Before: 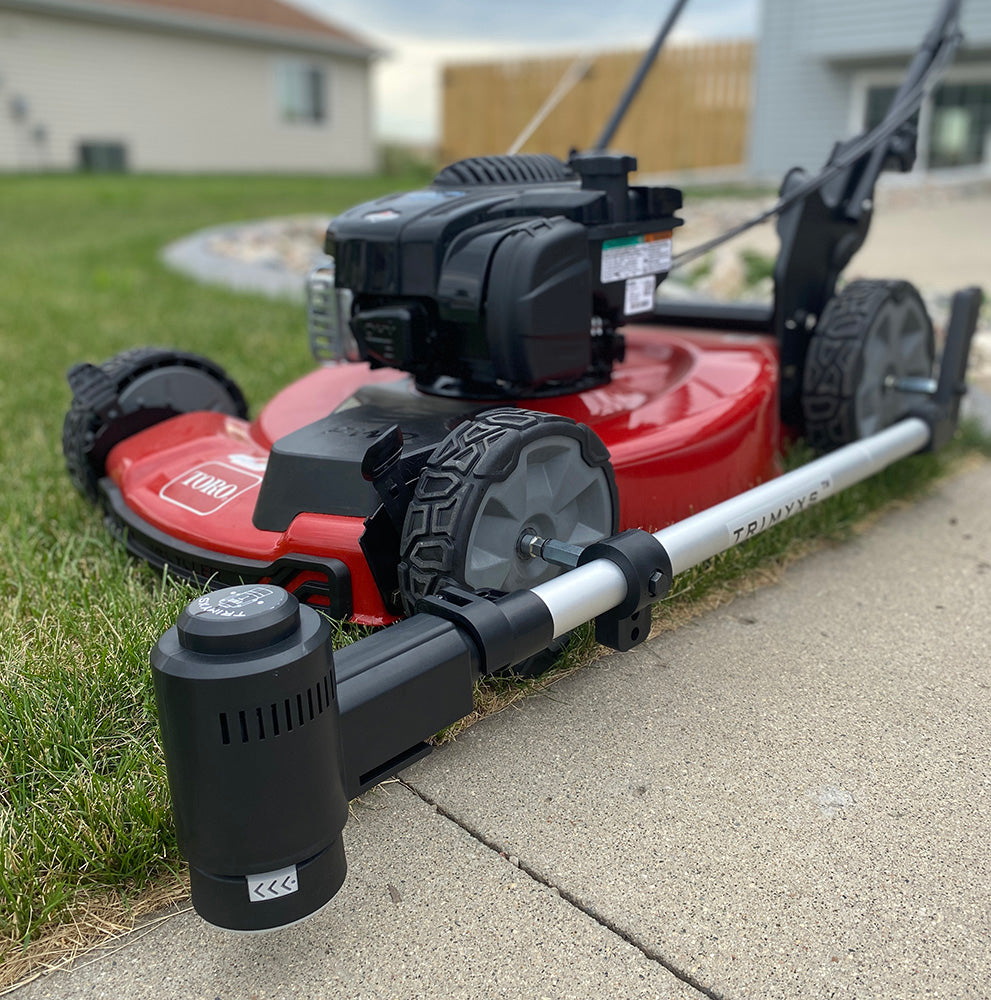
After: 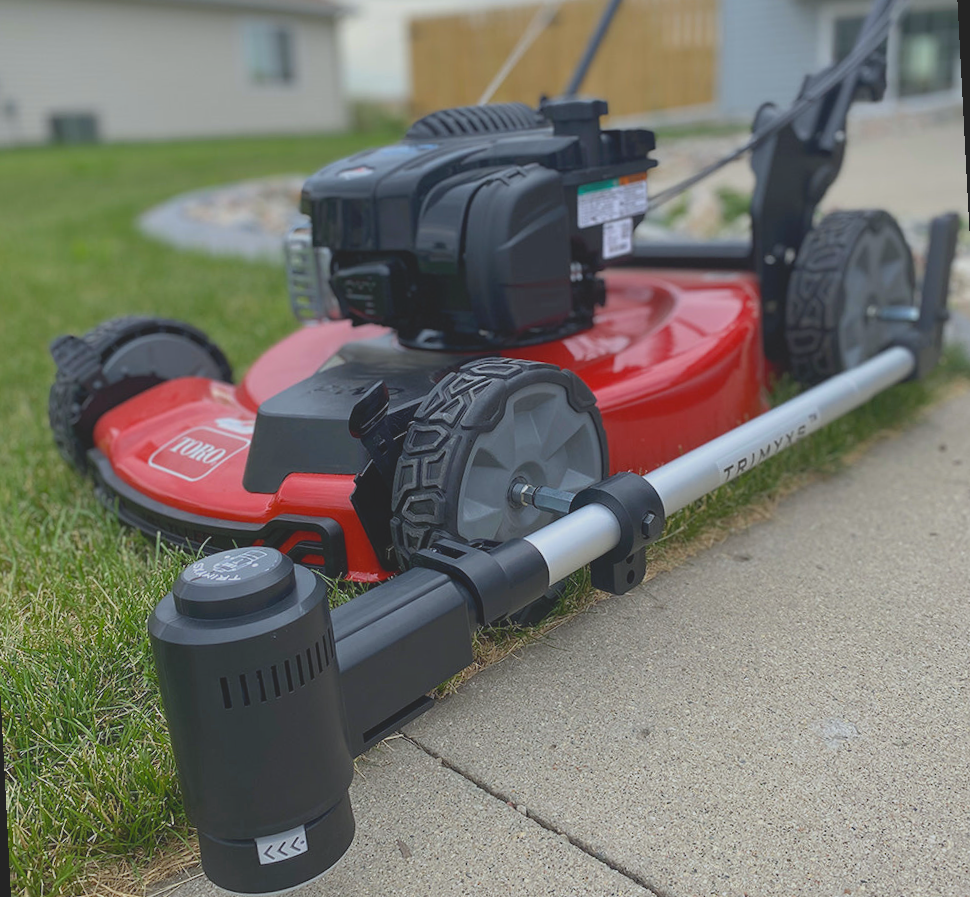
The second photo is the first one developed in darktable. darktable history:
white balance: red 0.976, blue 1.04
rotate and perspective: rotation -3°, crop left 0.031, crop right 0.968, crop top 0.07, crop bottom 0.93
crop and rotate: left 0.614%, top 0.179%, bottom 0.309%
contrast brightness saturation: contrast -0.28
